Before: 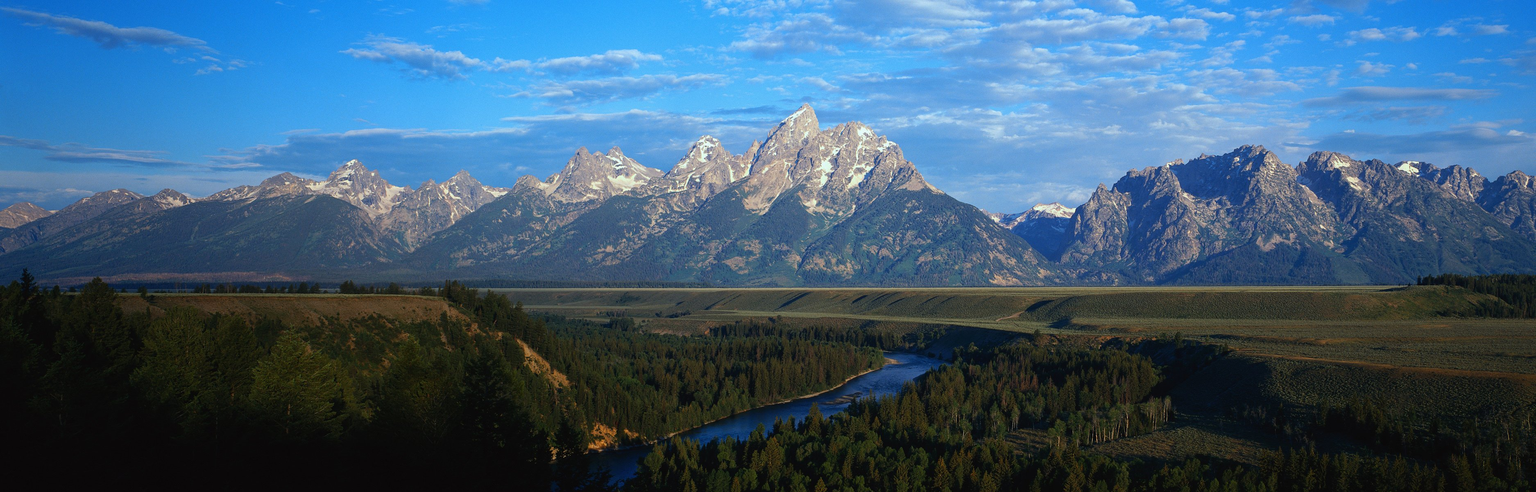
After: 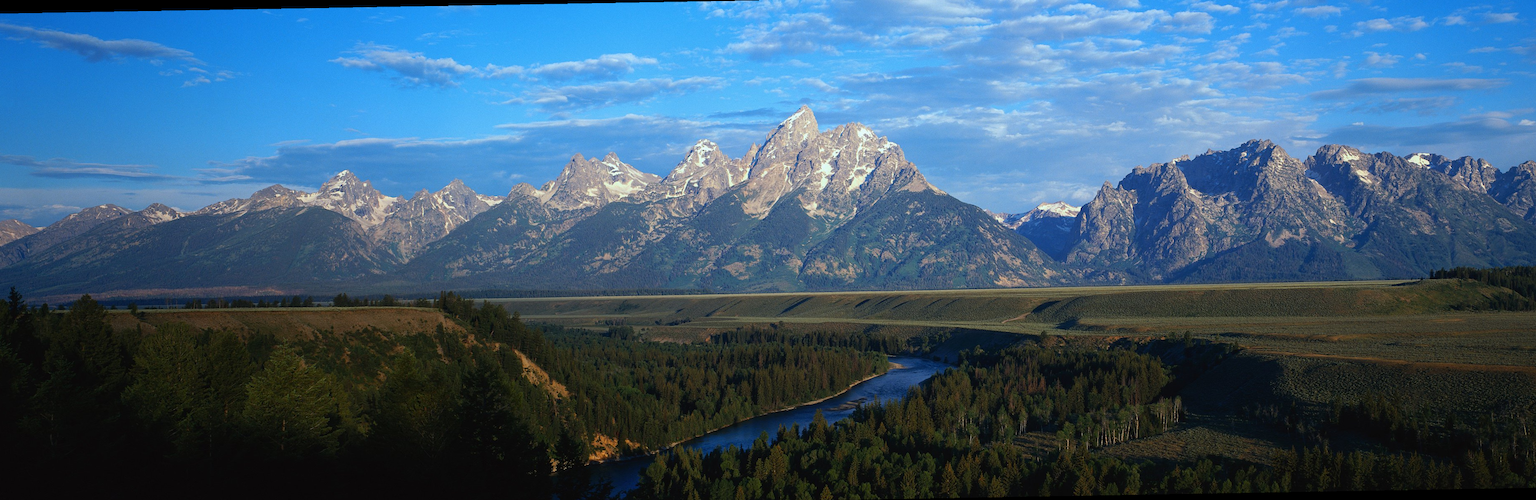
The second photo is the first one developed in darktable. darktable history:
bloom: size 13.65%, threshold 98.39%, strength 4.82%
rotate and perspective: rotation -1°, crop left 0.011, crop right 0.989, crop top 0.025, crop bottom 0.975
